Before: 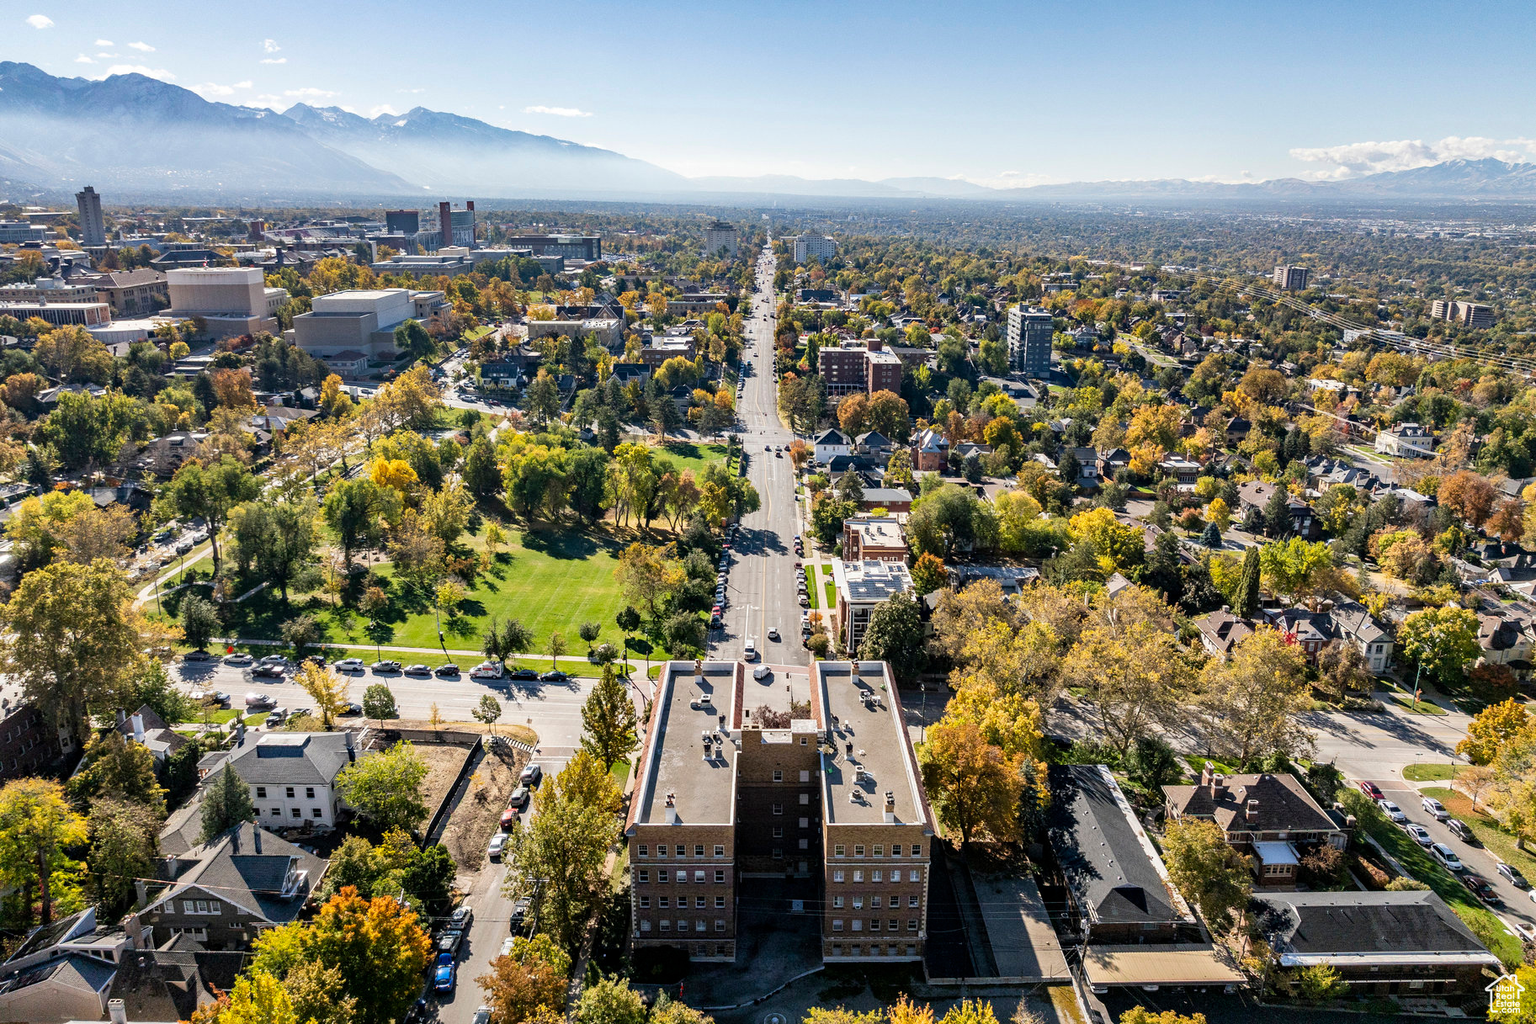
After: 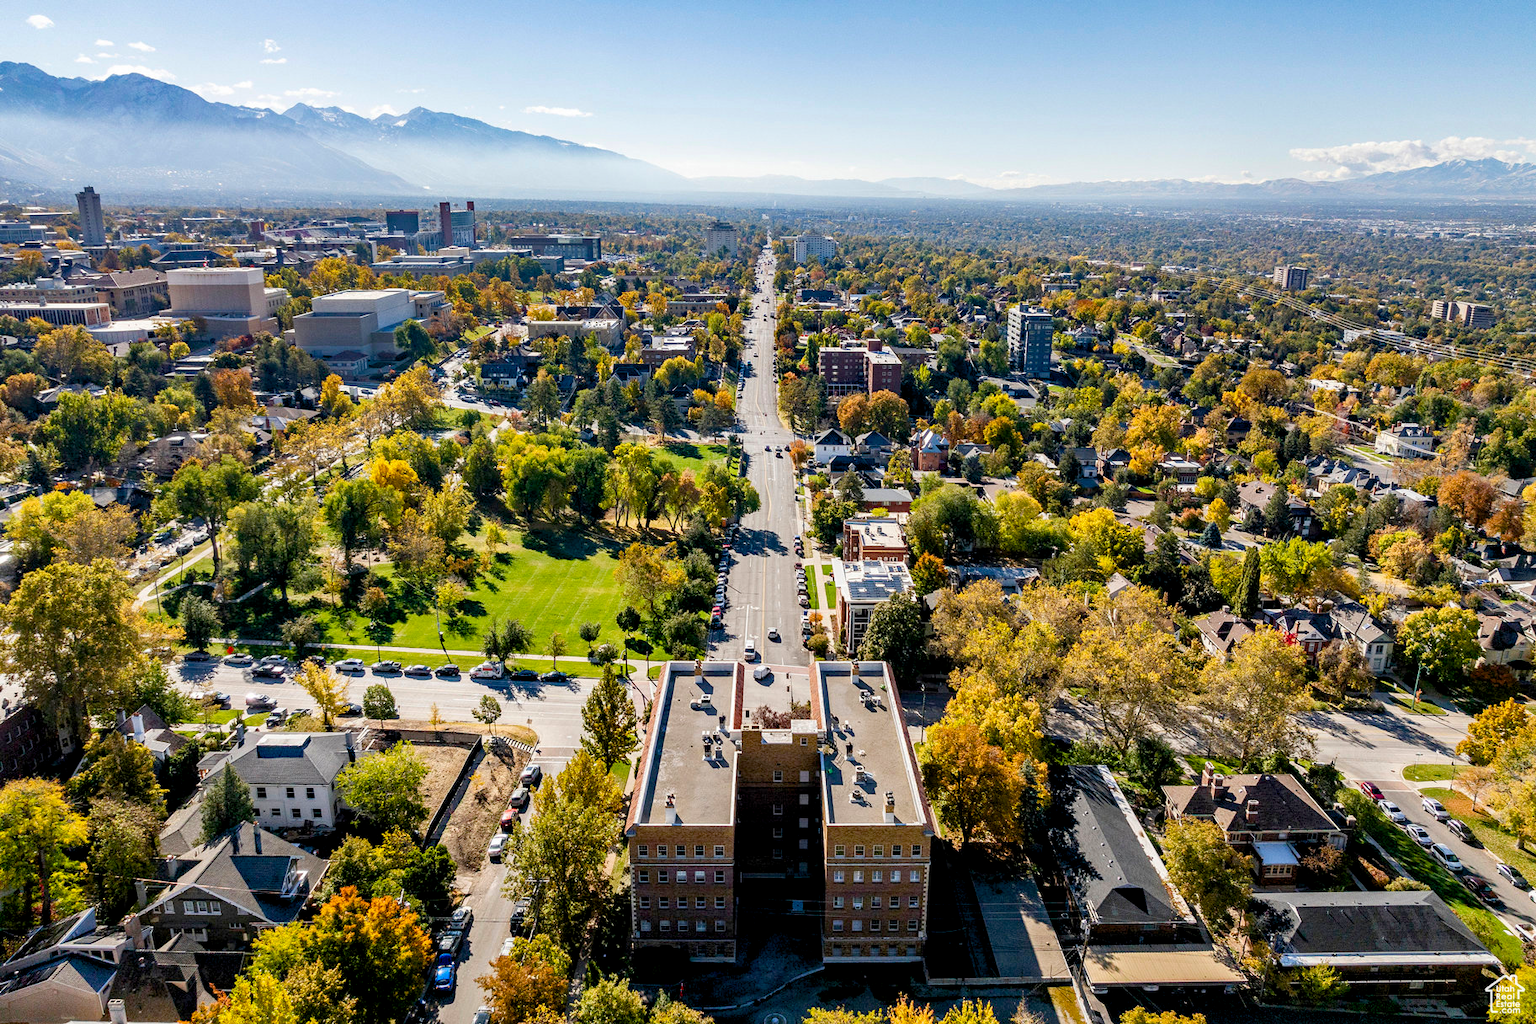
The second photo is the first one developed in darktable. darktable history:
color balance rgb: power › hue 210.4°, global offset › luminance -0.501%, linear chroma grading › global chroma 6.124%, perceptual saturation grading › global saturation 20.576%, perceptual saturation grading › highlights -19.724%, perceptual saturation grading › shadows 29.792%
